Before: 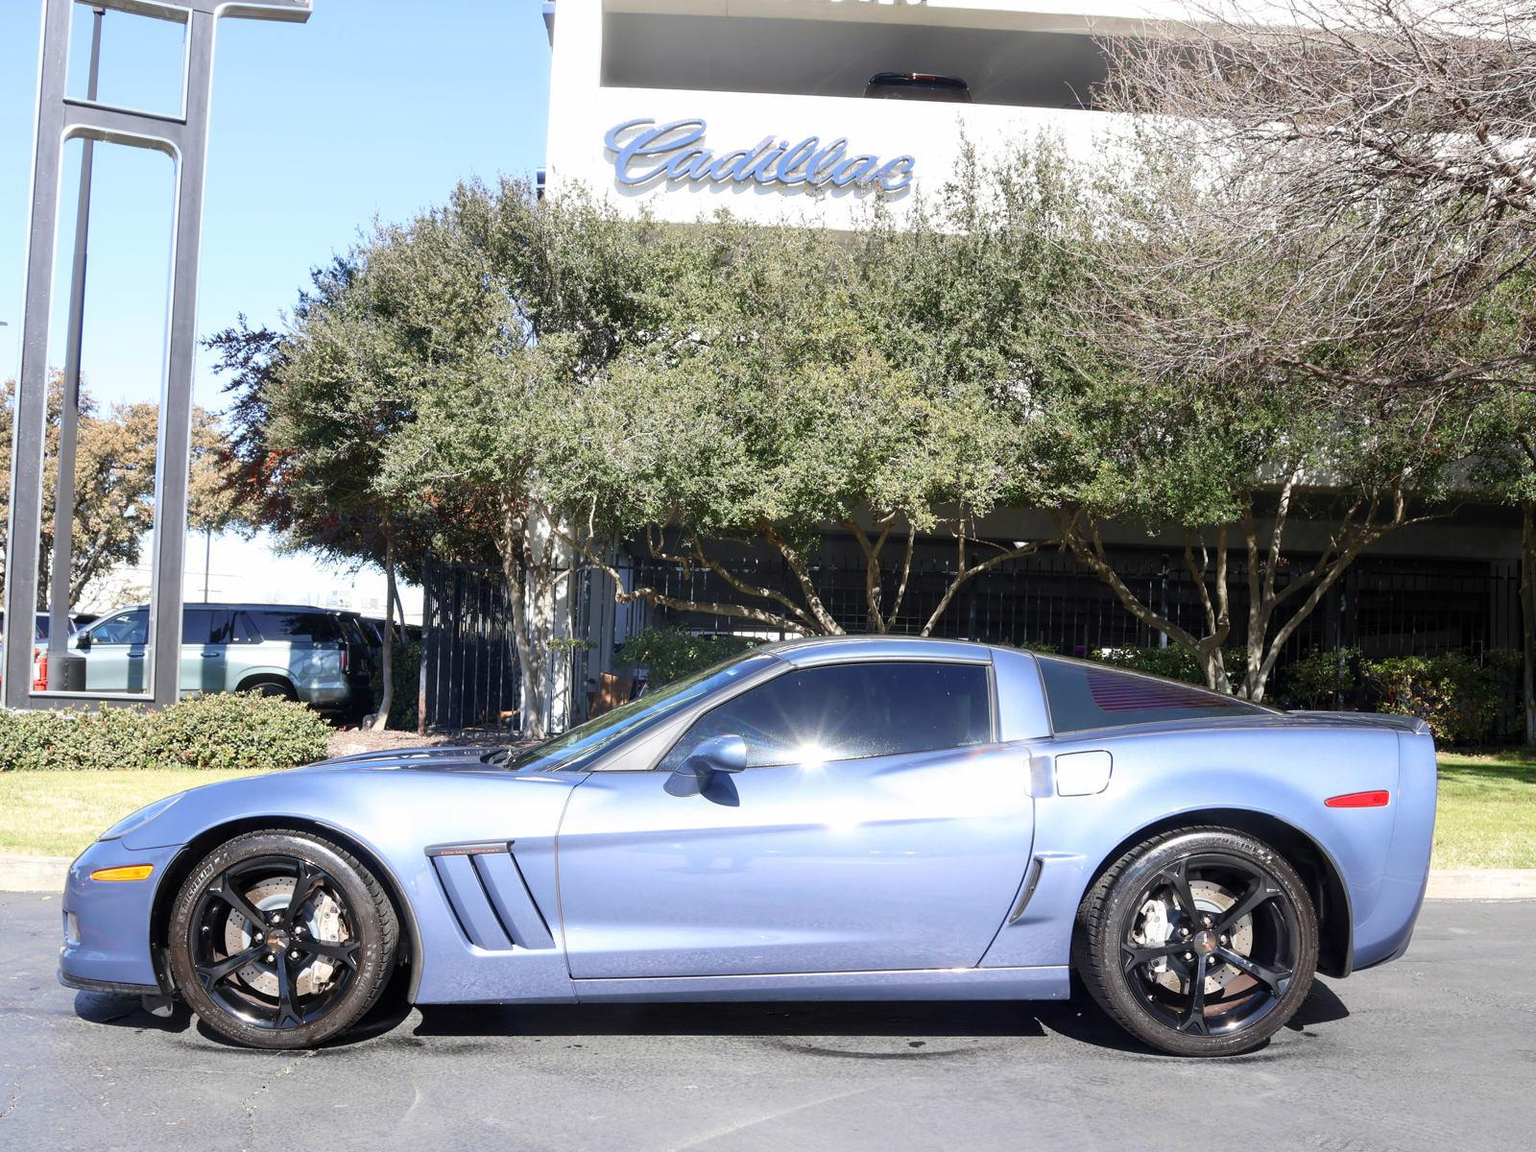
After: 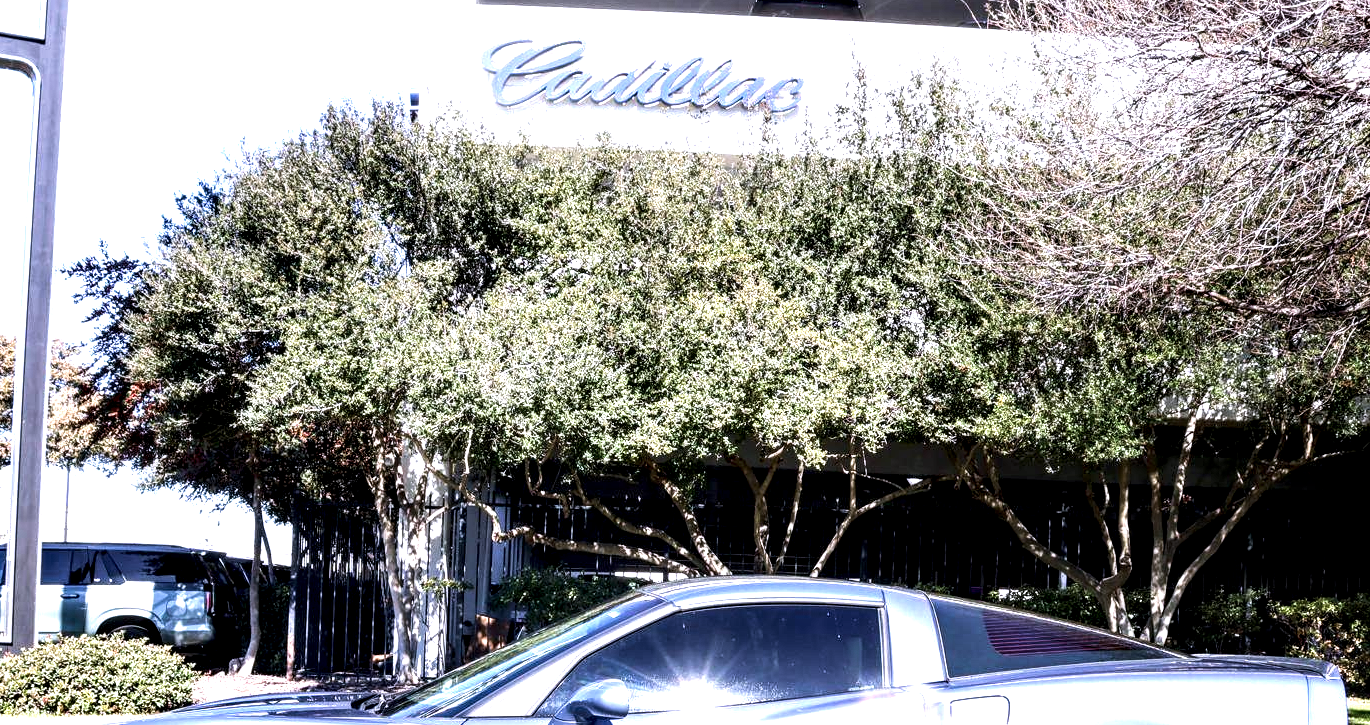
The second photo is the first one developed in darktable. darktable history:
local contrast: highlights 80%, shadows 57%, detail 175%, midtone range 0.602
white balance: red 1.004, blue 1.096
velvia: on, module defaults
tone equalizer: -8 EV -0.75 EV, -7 EV -0.7 EV, -6 EV -0.6 EV, -5 EV -0.4 EV, -3 EV 0.4 EV, -2 EV 0.6 EV, -1 EV 0.7 EV, +0 EV 0.75 EV, edges refinement/feathering 500, mask exposure compensation -1.57 EV, preserve details no
exposure: black level correction 0.004, exposure 0.014 EV, compensate highlight preservation false
crop and rotate: left 9.345%, top 7.22%, right 4.982%, bottom 32.331%
